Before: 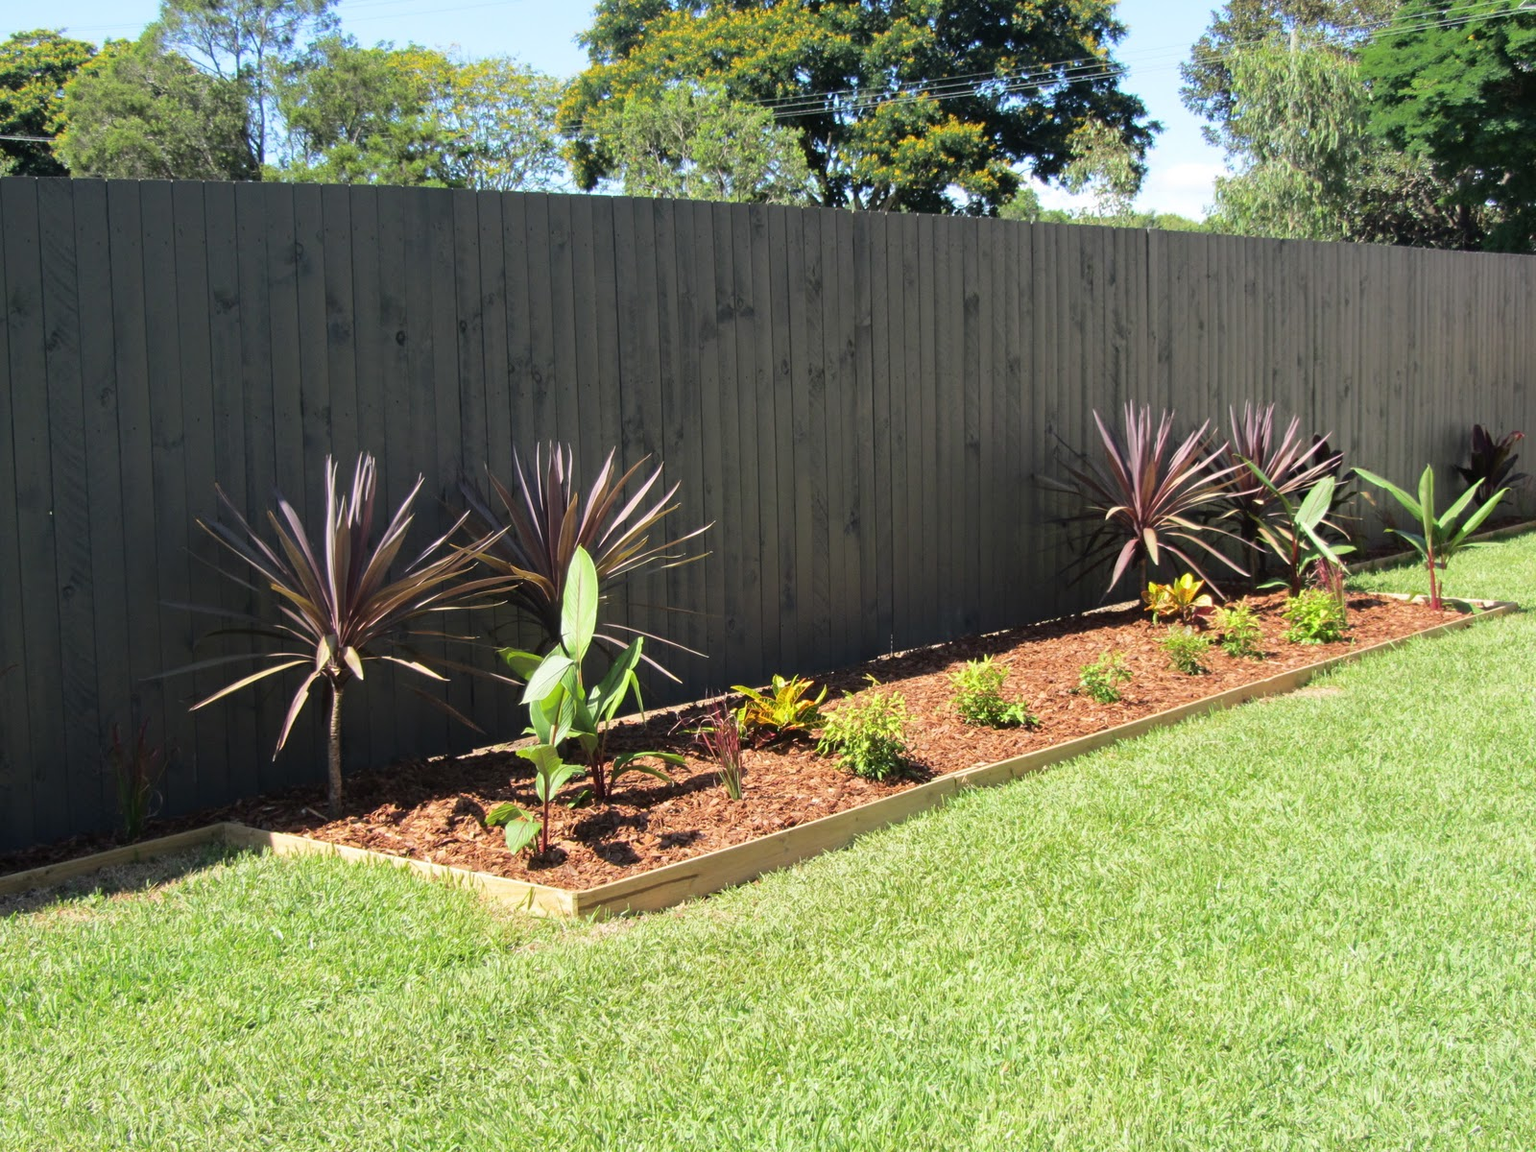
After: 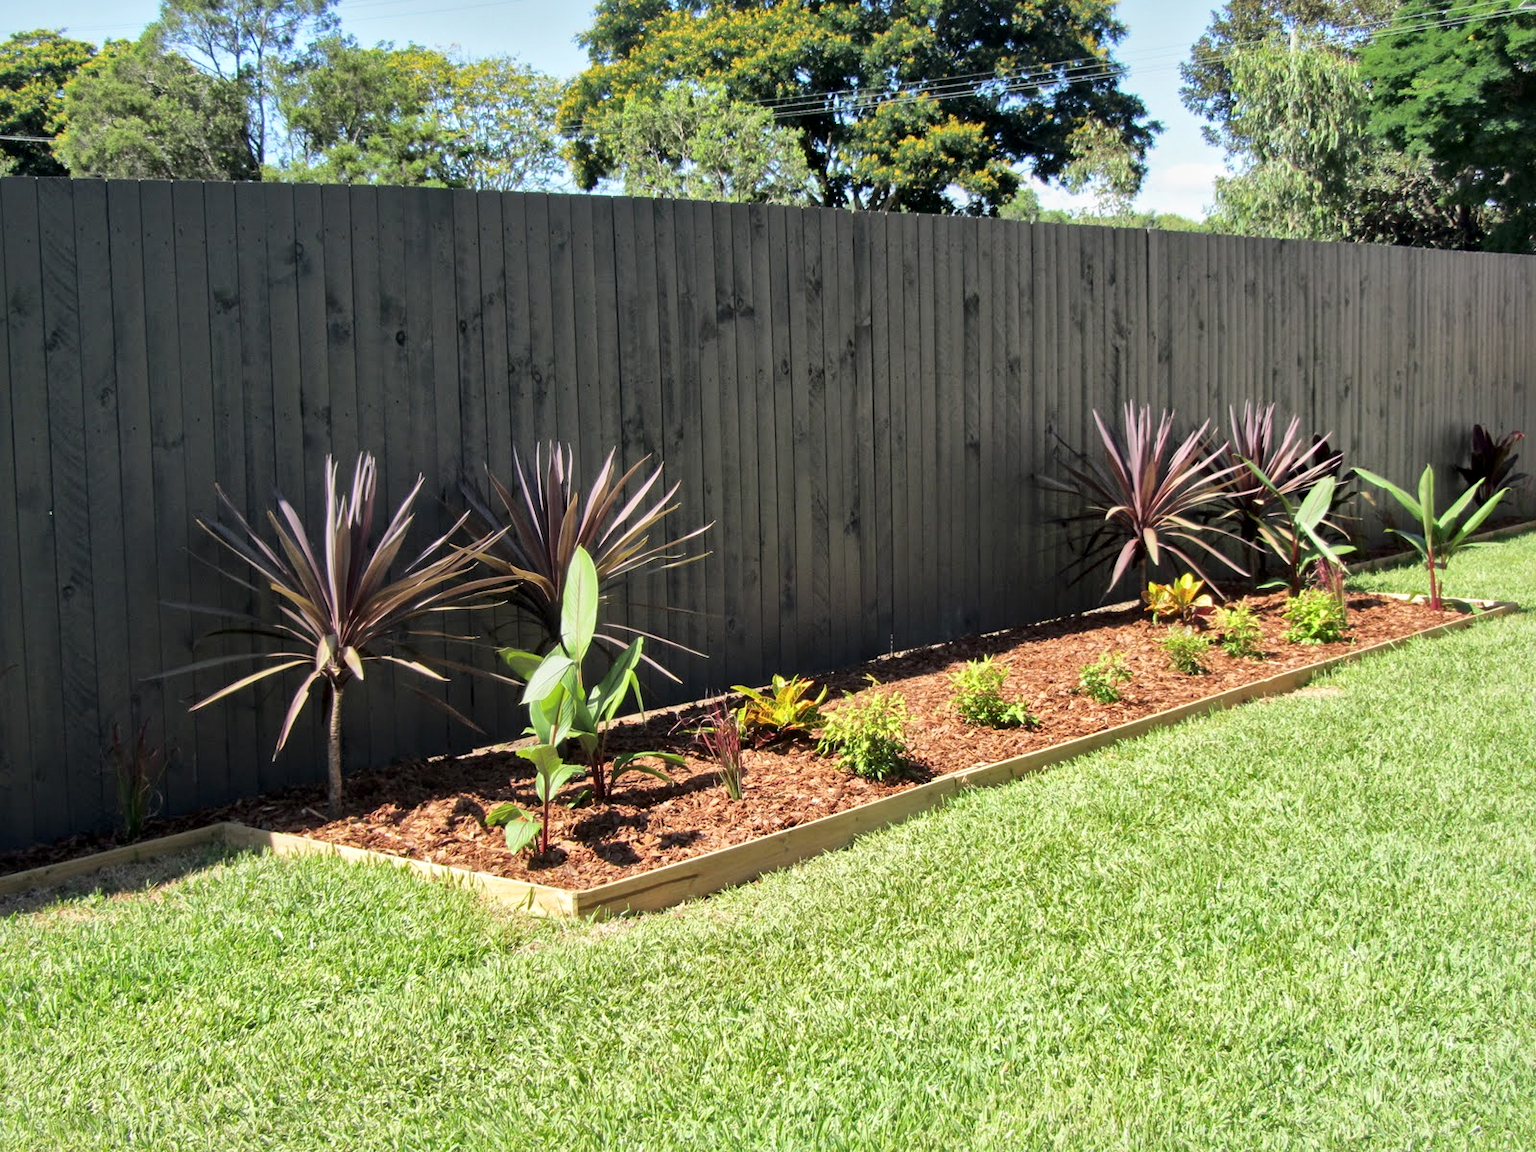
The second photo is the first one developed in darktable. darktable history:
tone equalizer: -8 EV -0.002 EV, -7 EV 0.005 EV, -6 EV -0.009 EV, -5 EV 0.011 EV, -4 EV -0.012 EV, -3 EV 0.007 EV, -2 EV -0.062 EV, -1 EV -0.293 EV, +0 EV -0.582 EV, smoothing diameter 2%, edges refinement/feathering 20, mask exposure compensation -1.57 EV, filter diffusion 5
local contrast: mode bilateral grid, contrast 20, coarseness 50, detail 171%, midtone range 0.2
